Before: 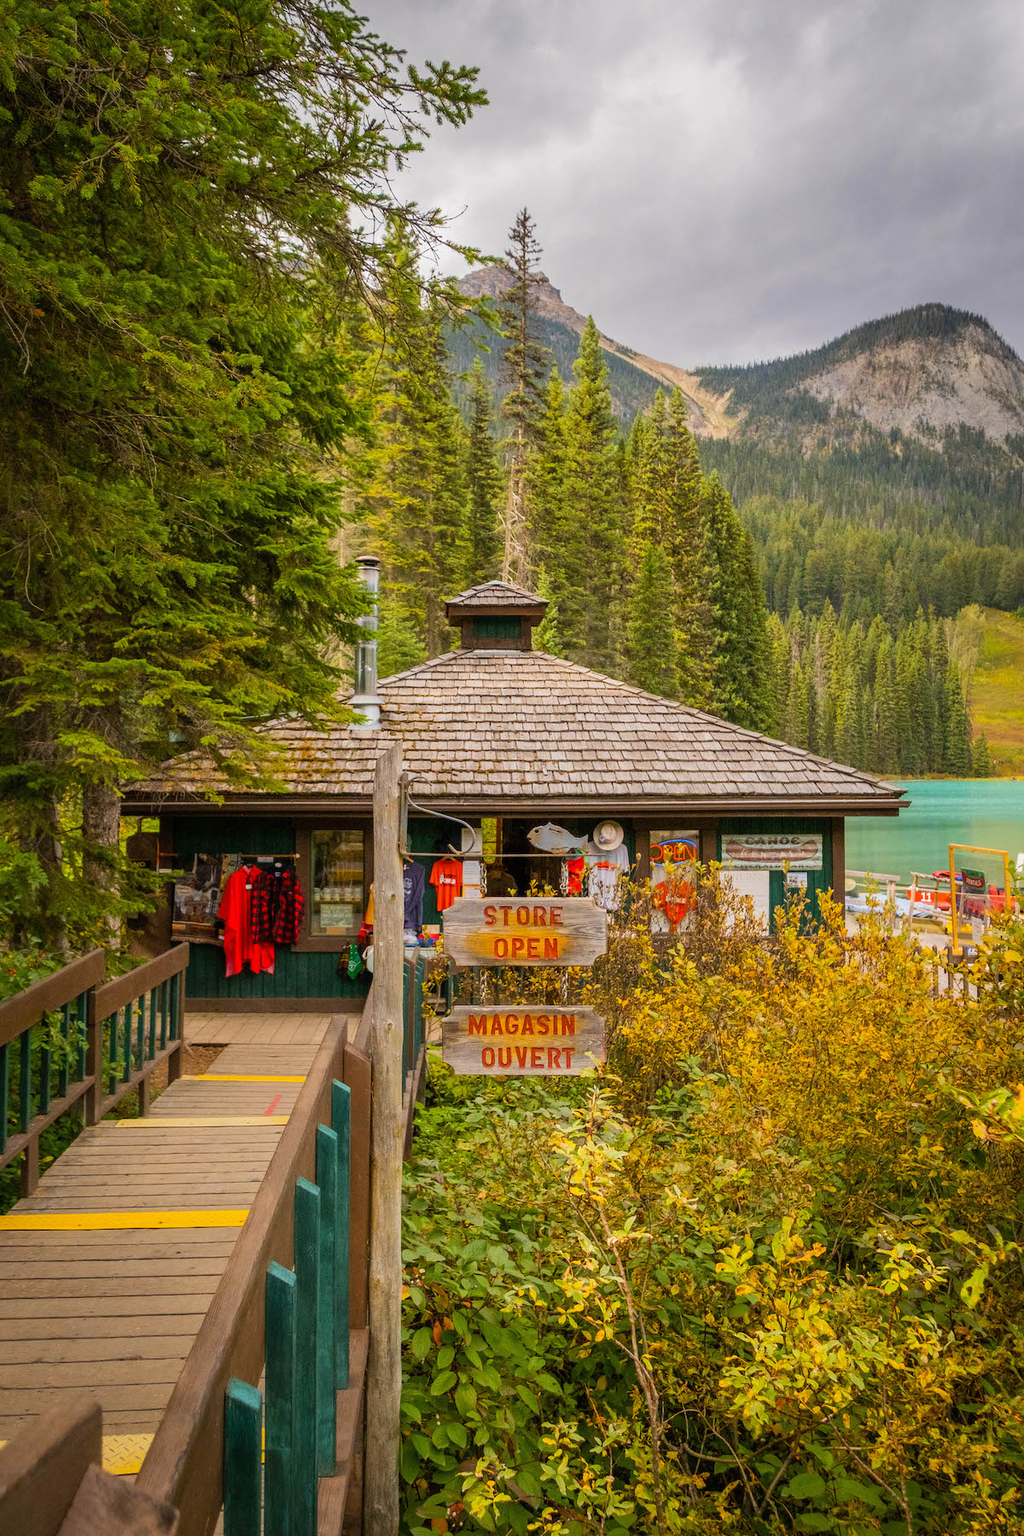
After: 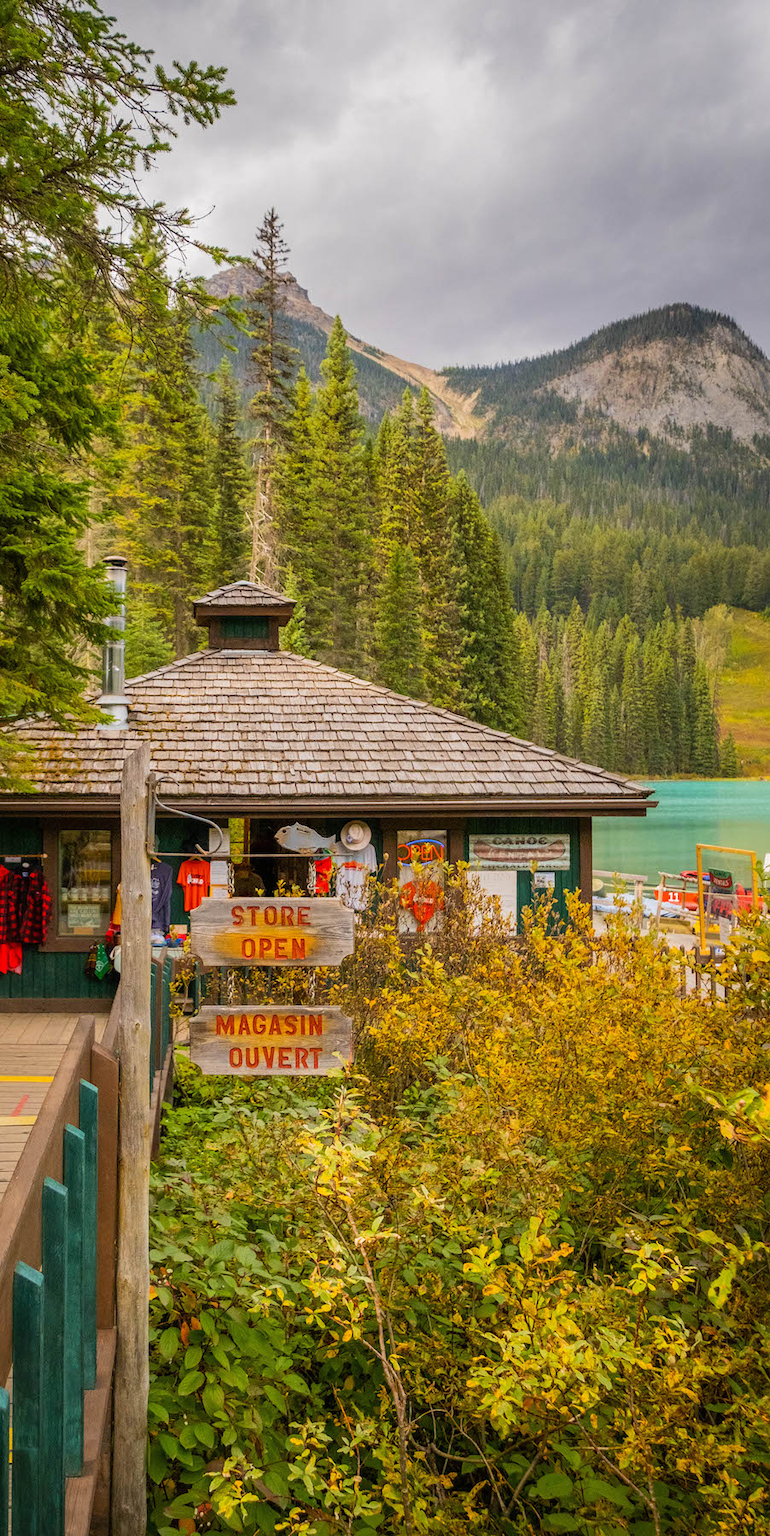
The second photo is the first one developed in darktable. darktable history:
crop and rotate: left 24.748%
